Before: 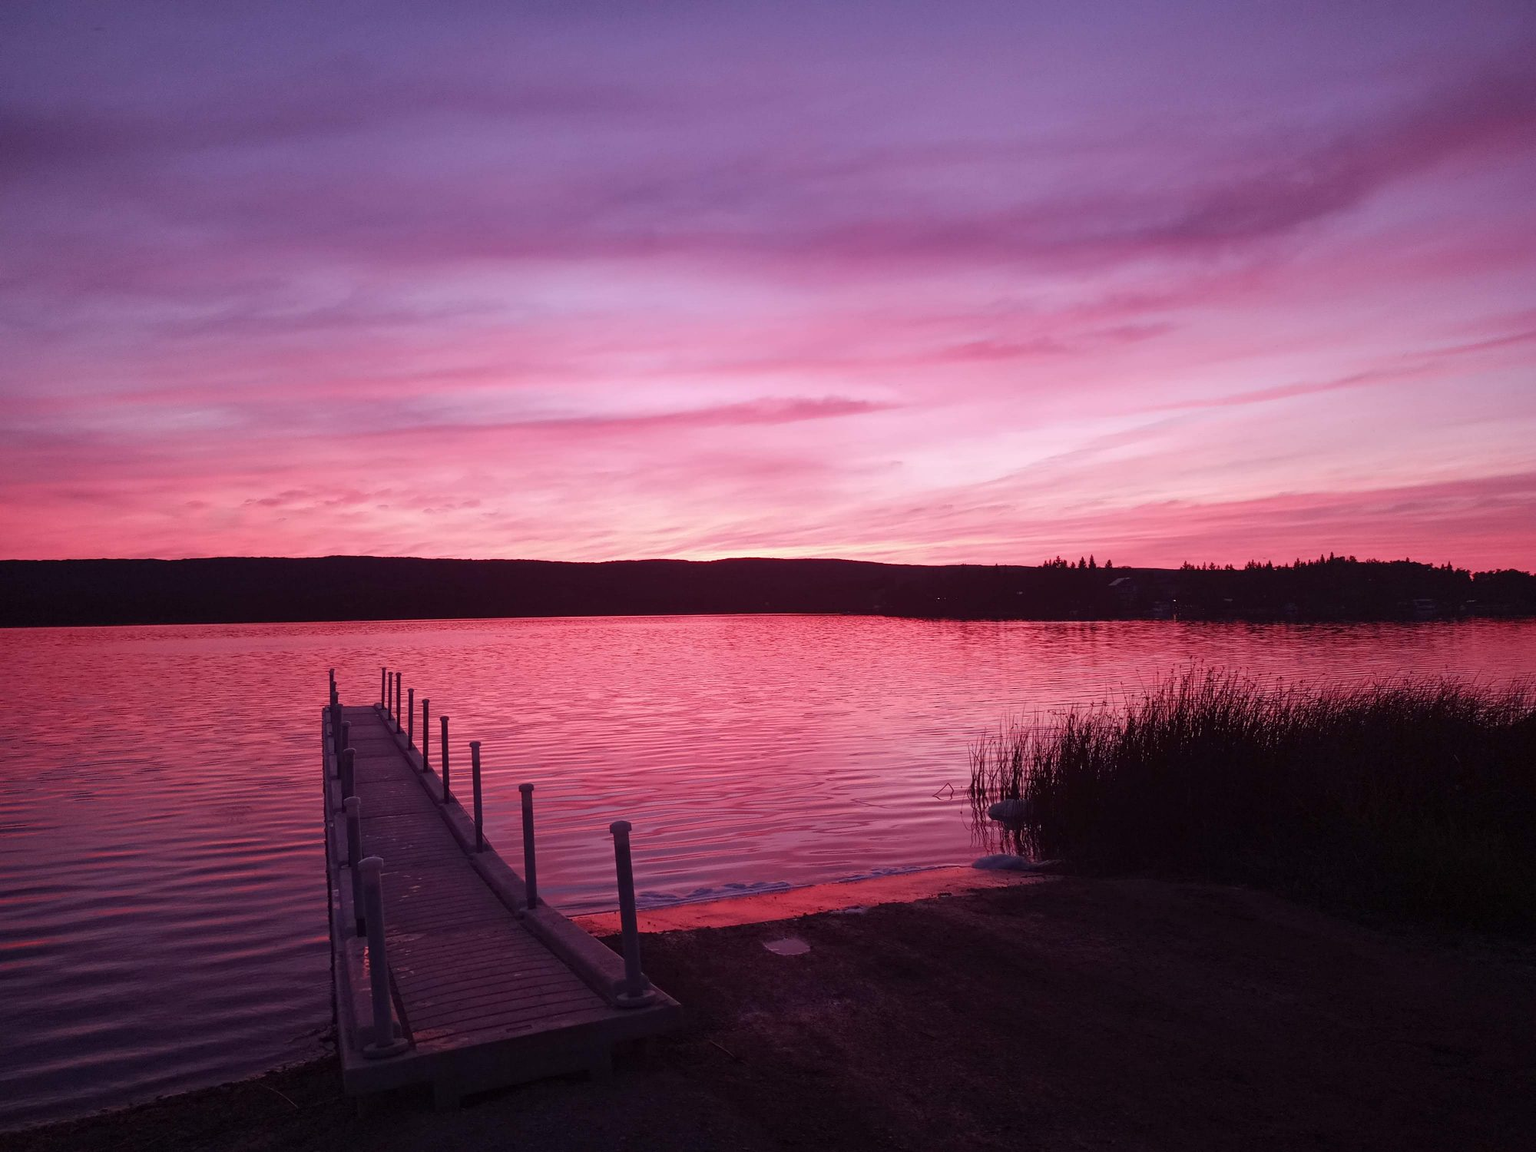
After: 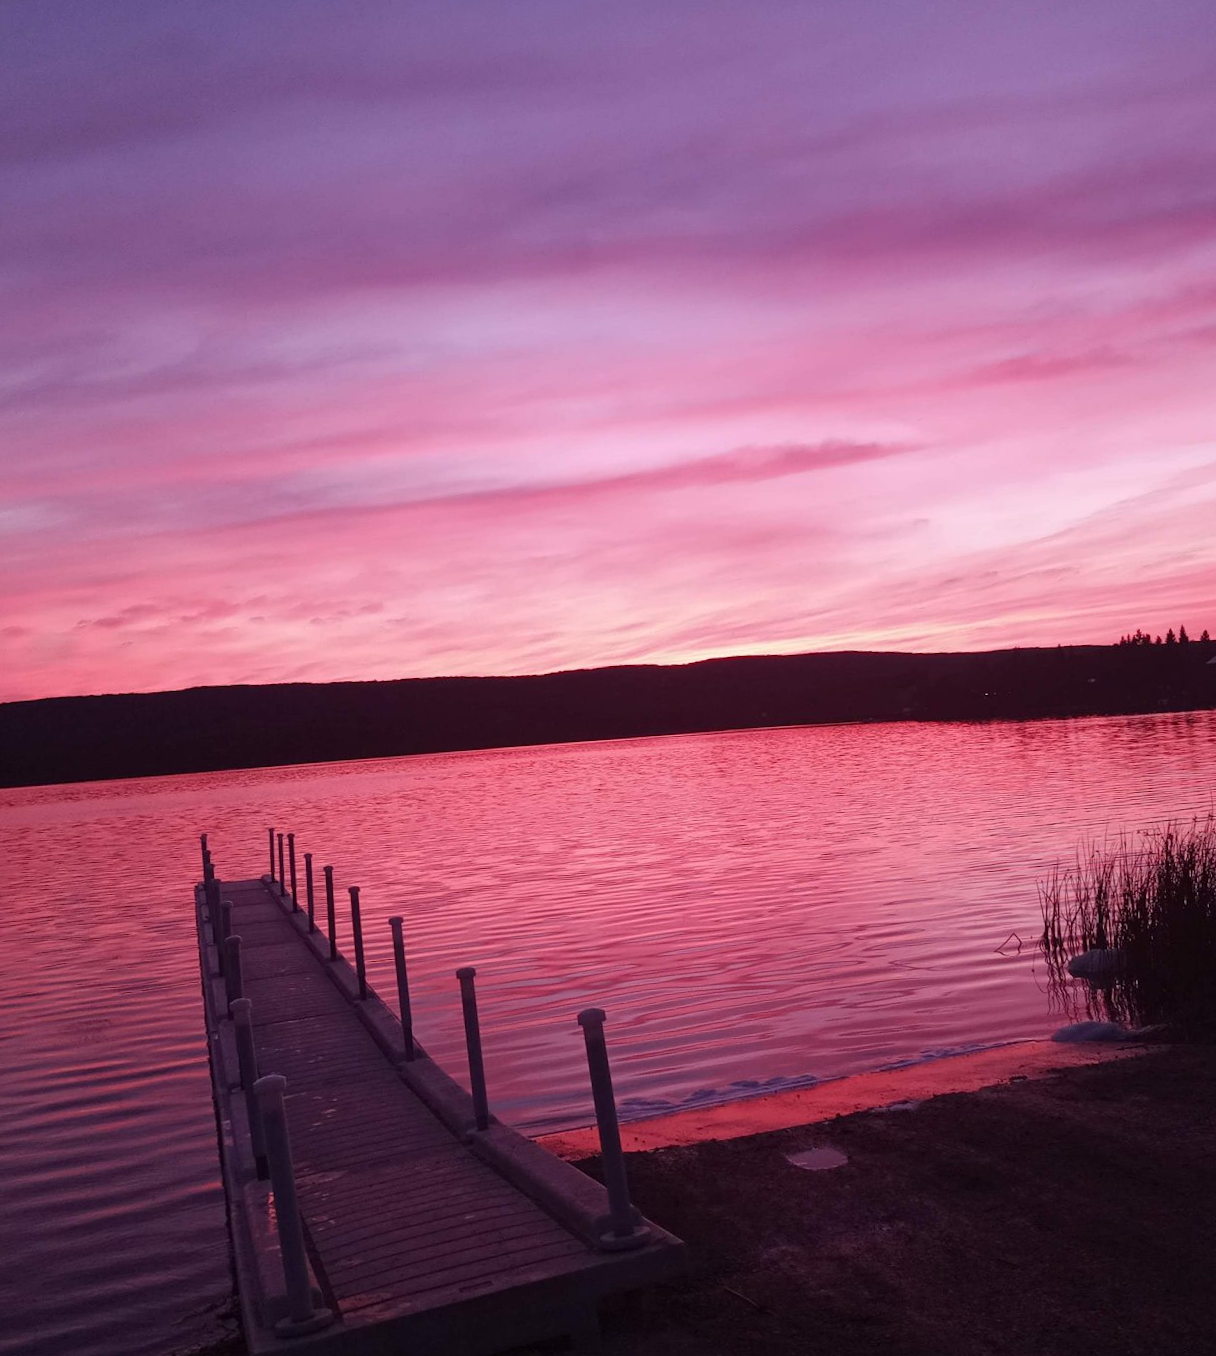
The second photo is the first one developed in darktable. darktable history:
rotate and perspective: rotation -3.52°, crop left 0.036, crop right 0.964, crop top 0.081, crop bottom 0.919
crop: left 10.644%, right 26.528%
